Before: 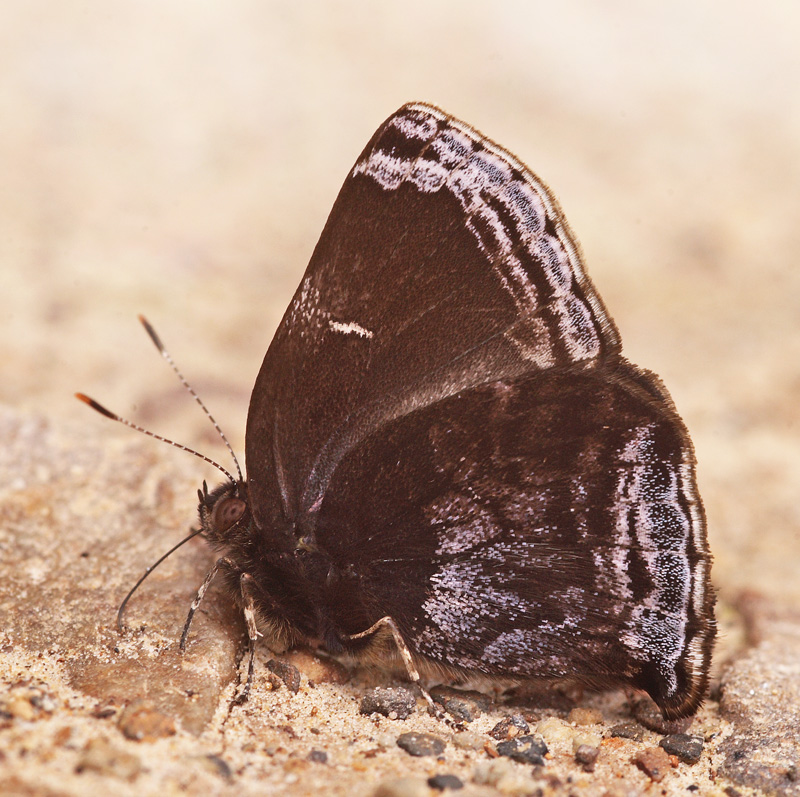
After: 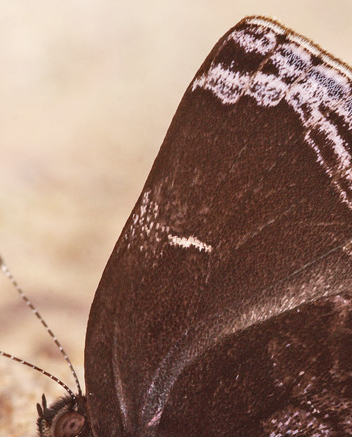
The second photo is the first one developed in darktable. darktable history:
crop: left 20.153%, top 10.808%, right 35.76%, bottom 34.289%
local contrast: on, module defaults
